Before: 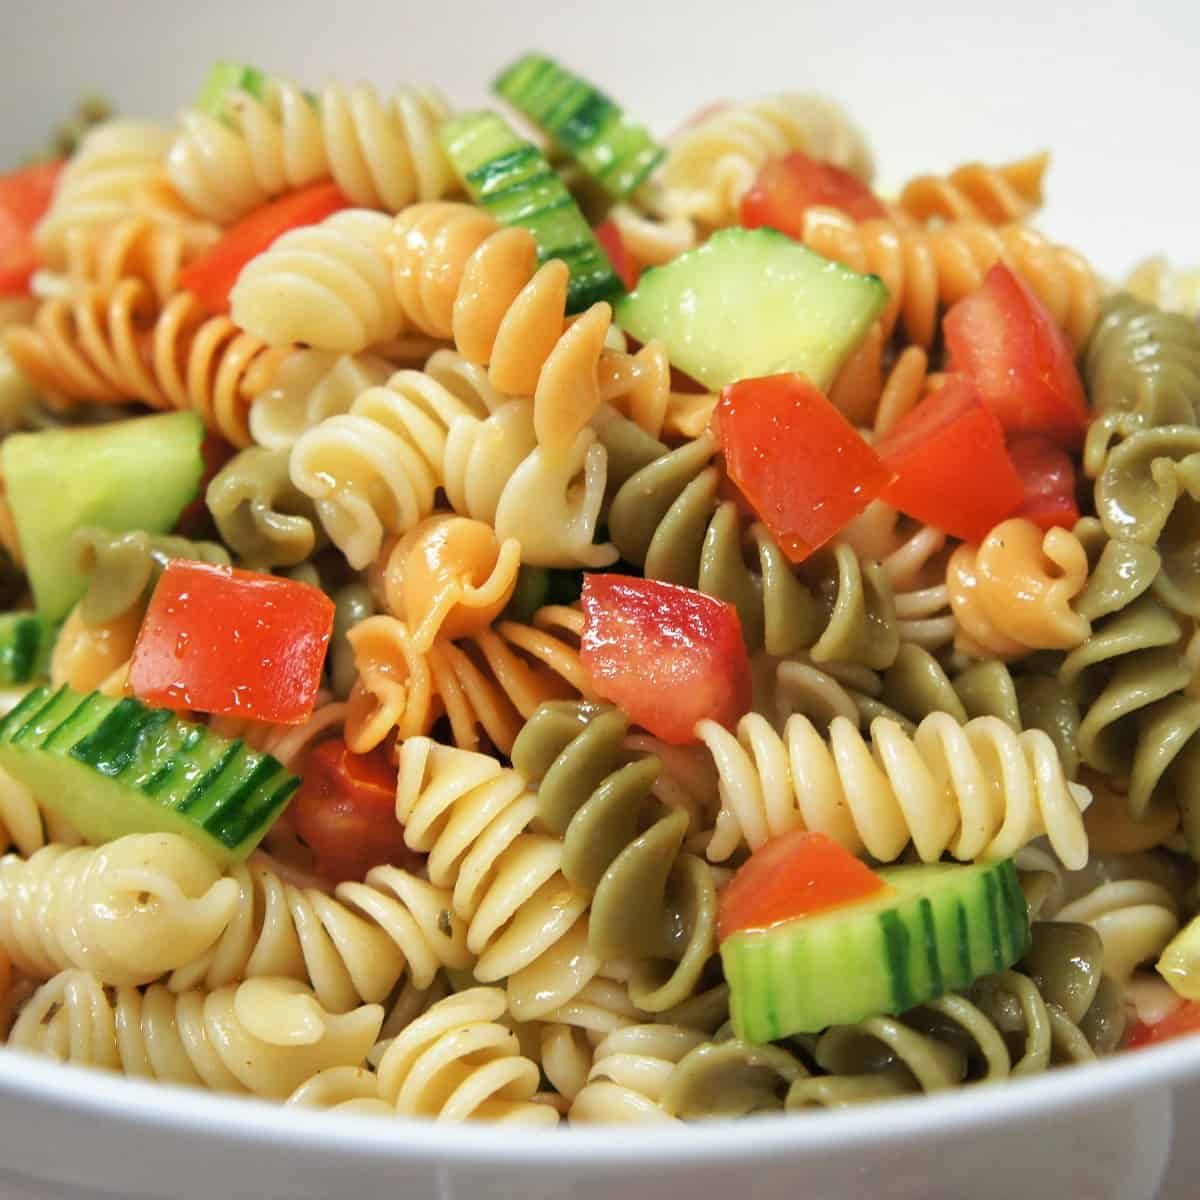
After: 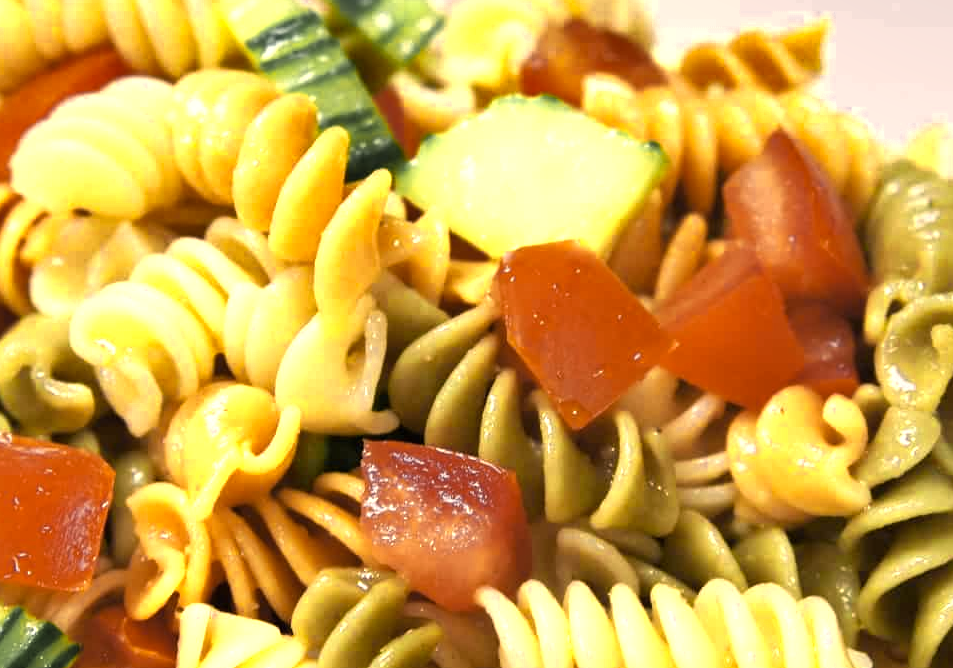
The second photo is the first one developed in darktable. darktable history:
crop: left 18.38%, top 11.092%, right 2.134%, bottom 33.217%
shadows and highlights: low approximation 0.01, soften with gaussian
color zones: curves: ch0 [(0.004, 0.306) (0.107, 0.448) (0.252, 0.656) (0.41, 0.398) (0.595, 0.515) (0.768, 0.628)]; ch1 [(0.07, 0.323) (0.151, 0.452) (0.252, 0.608) (0.346, 0.221) (0.463, 0.189) (0.61, 0.368) (0.735, 0.395) (0.921, 0.412)]; ch2 [(0, 0.476) (0.132, 0.512) (0.243, 0.512) (0.397, 0.48) (0.522, 0.376) (0.634, 0.536) (0.761, 0.46)]
white balance: red 1.05, blue 1.072
color correction: highlights a* 1.39, highlights b* 17.83
